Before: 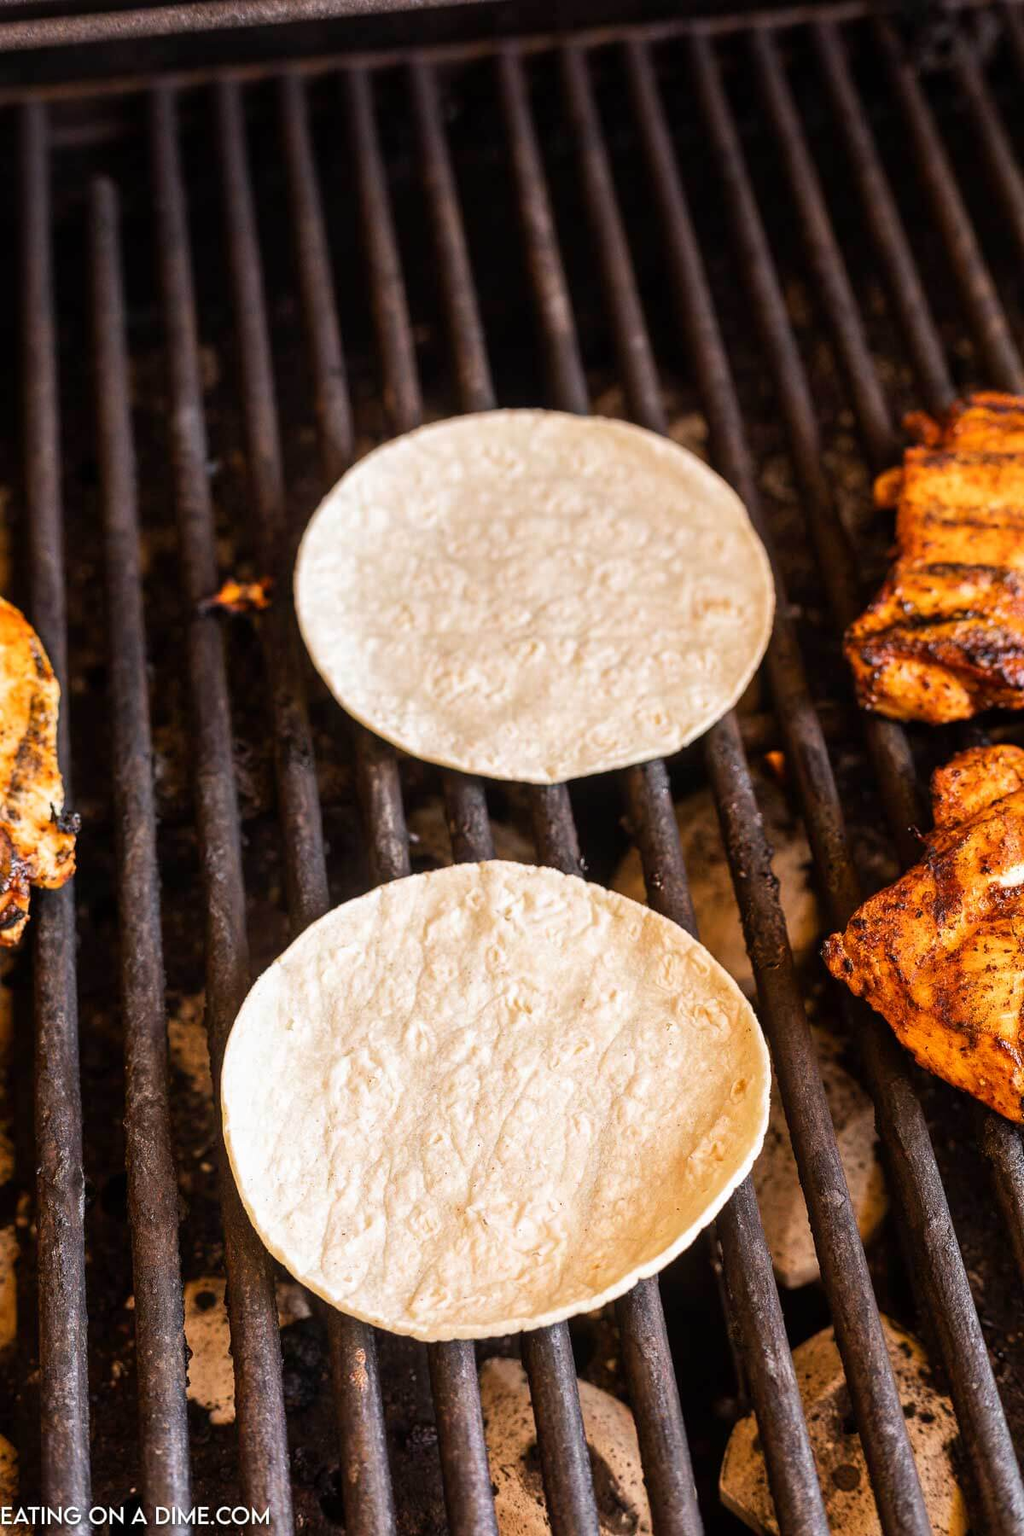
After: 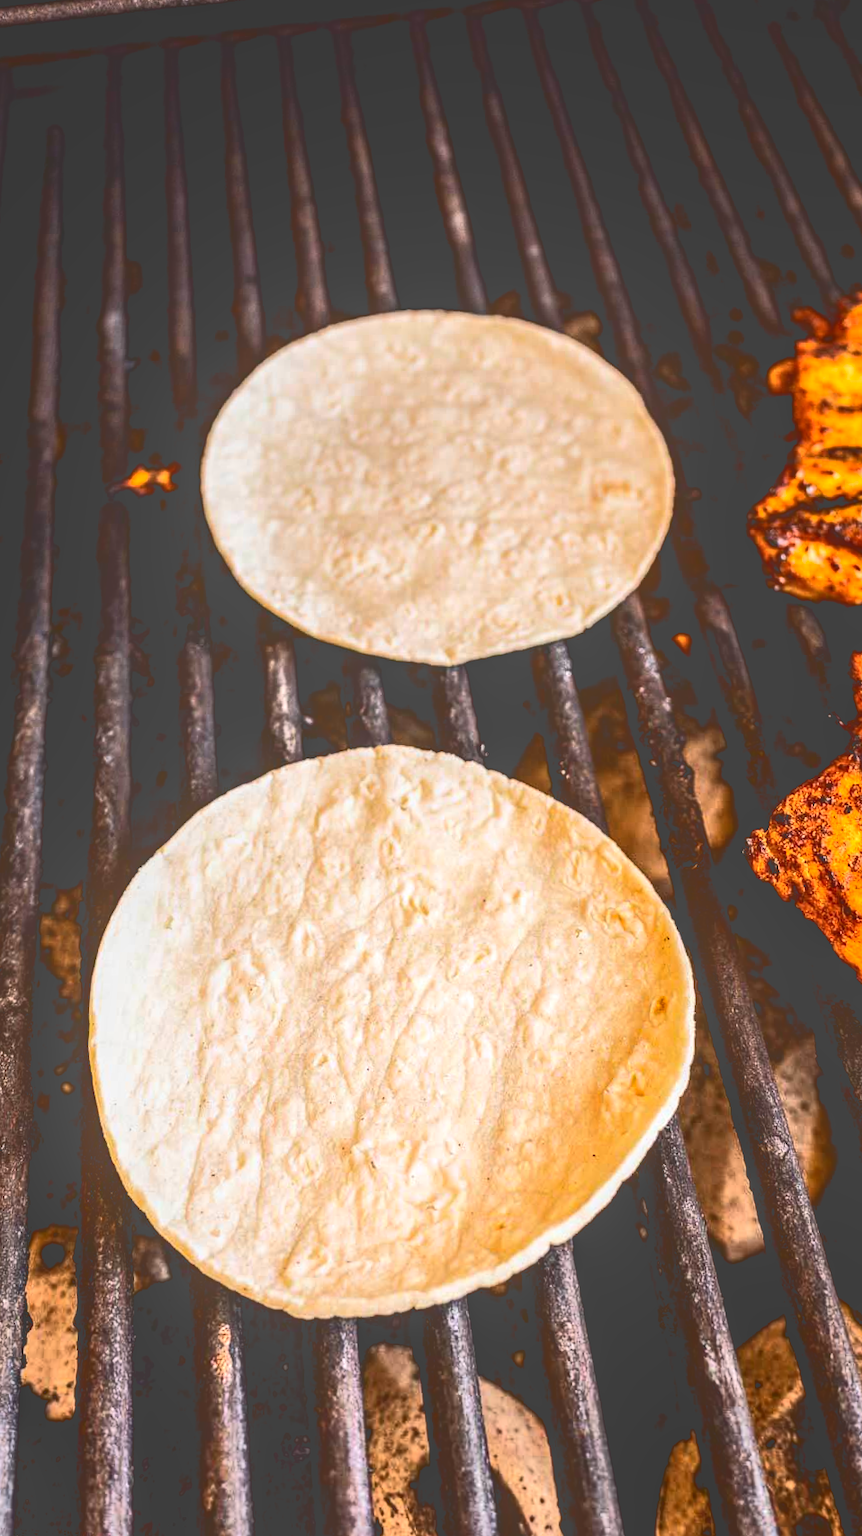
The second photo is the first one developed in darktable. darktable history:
rgb curve: curves: ch0 [(0, 0) (0.415, 0.237) (1, 1)]
exposure: black level correction 0, exposure 1 EV, compensate exposure bias true, compensate highlight preservation false
crop and rotate: left 2.536%, right 1.107%, bottom 2.246%
local contrast: highlights 0%, shadows 0%, detail 133%
tone curve: curves: ch0 [(0, 0.23) (0.125, 0.207) (0.245, 0.227) (0.736, 0.695) (1, 0.824)], color space Lab, independent channels, preserve colors none
rotate and perspective: rotation 0.72°, lens shift (vertical) -0.352, lens shift (horizontal) -0.051, crop left 0.152, crop right 0.859, crop top 0.019, crop bottom 0.964
rgb levels: levels [[0.01, 0.419, 0.839], [0, 0.5, 1], [0, 0.5, 1]]
